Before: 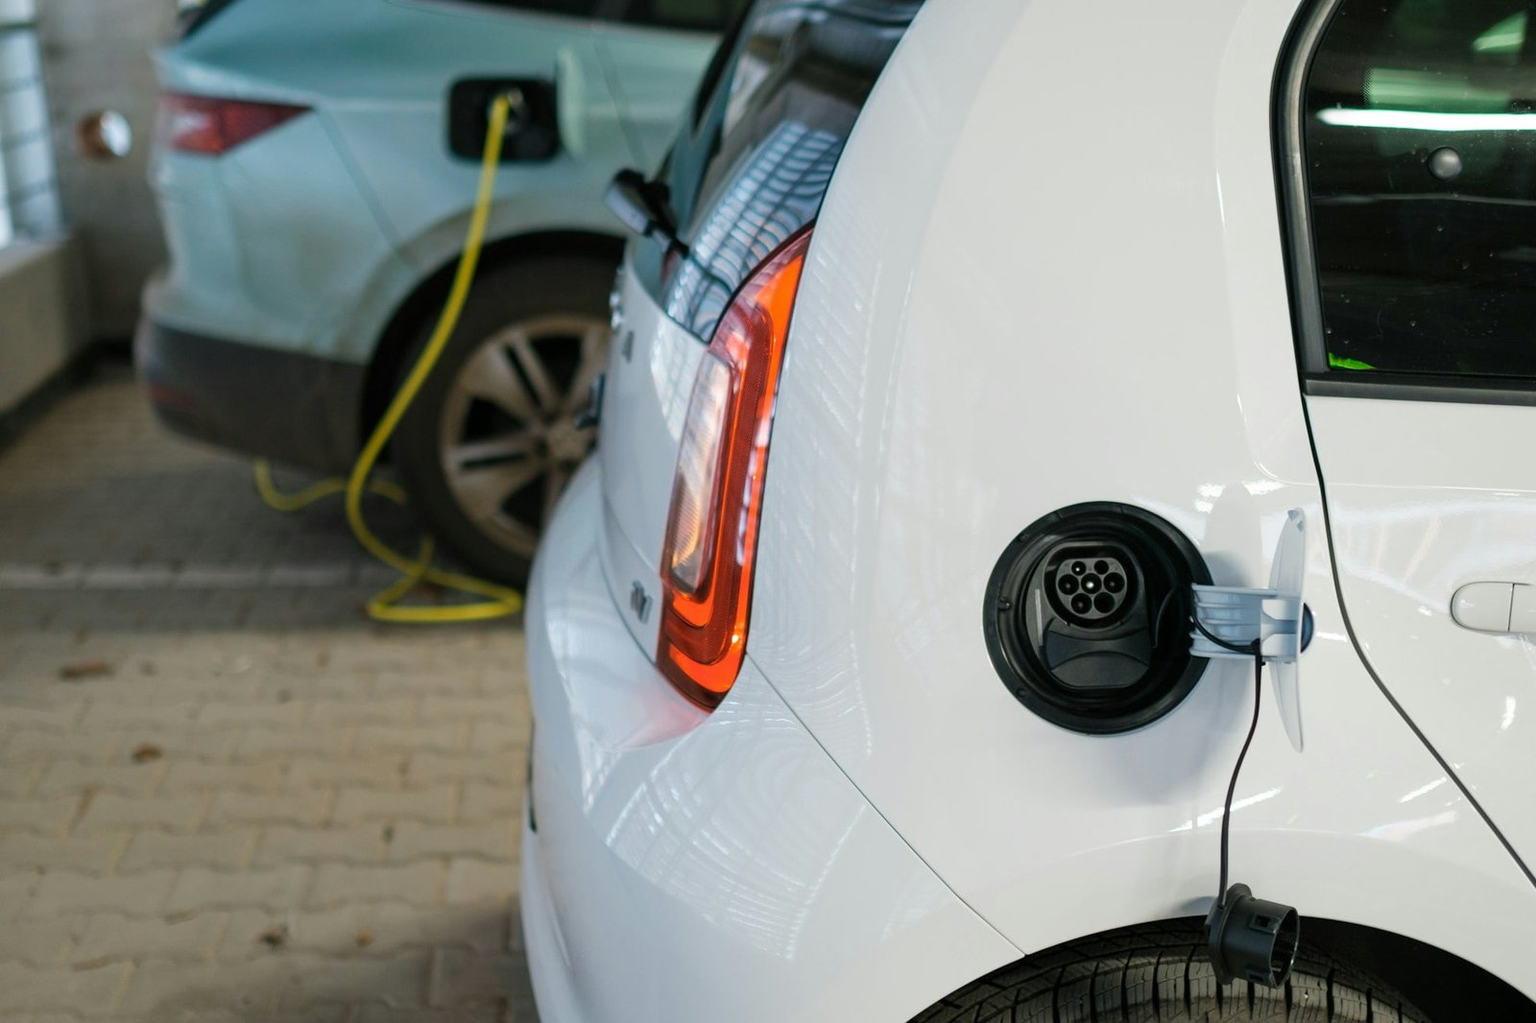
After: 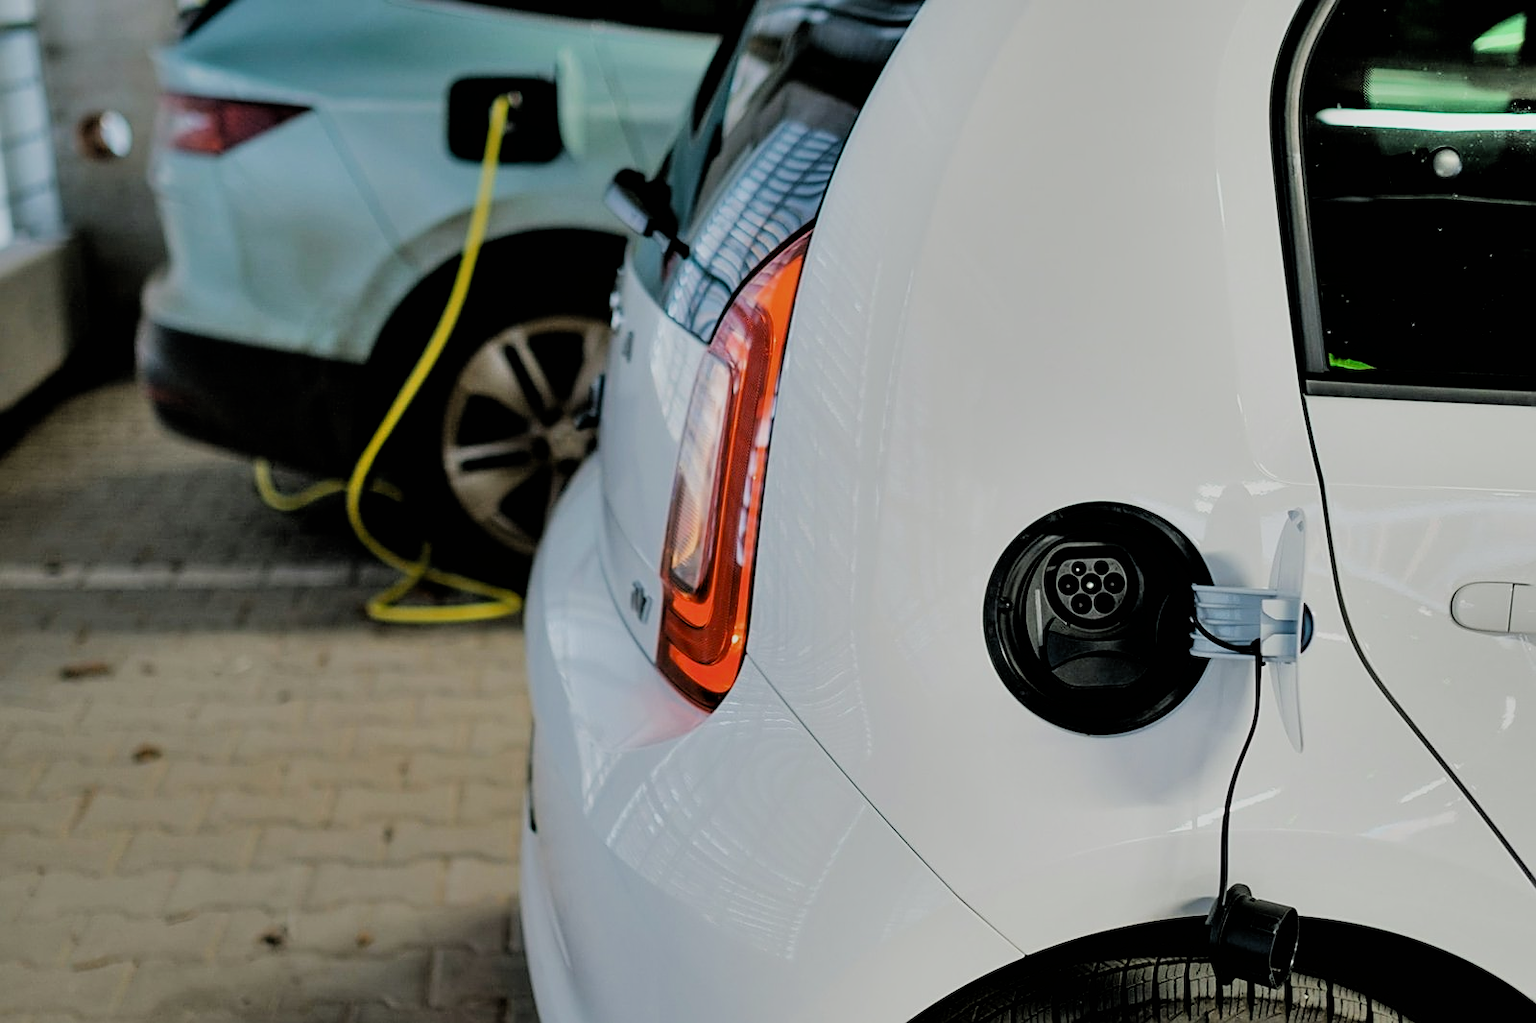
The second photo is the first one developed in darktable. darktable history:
exposure: black level correction 0.005, exposure 0.015 EV, compensate highlight preservation false
shadows and highlights: low approximation 0.01, soften with gaussian
filmic rgb: black relative exposure -4.34 EV, white relative exposure 4.56 EV, hardness 2.37, contrast 1.05
sharpen: on, module defaults
